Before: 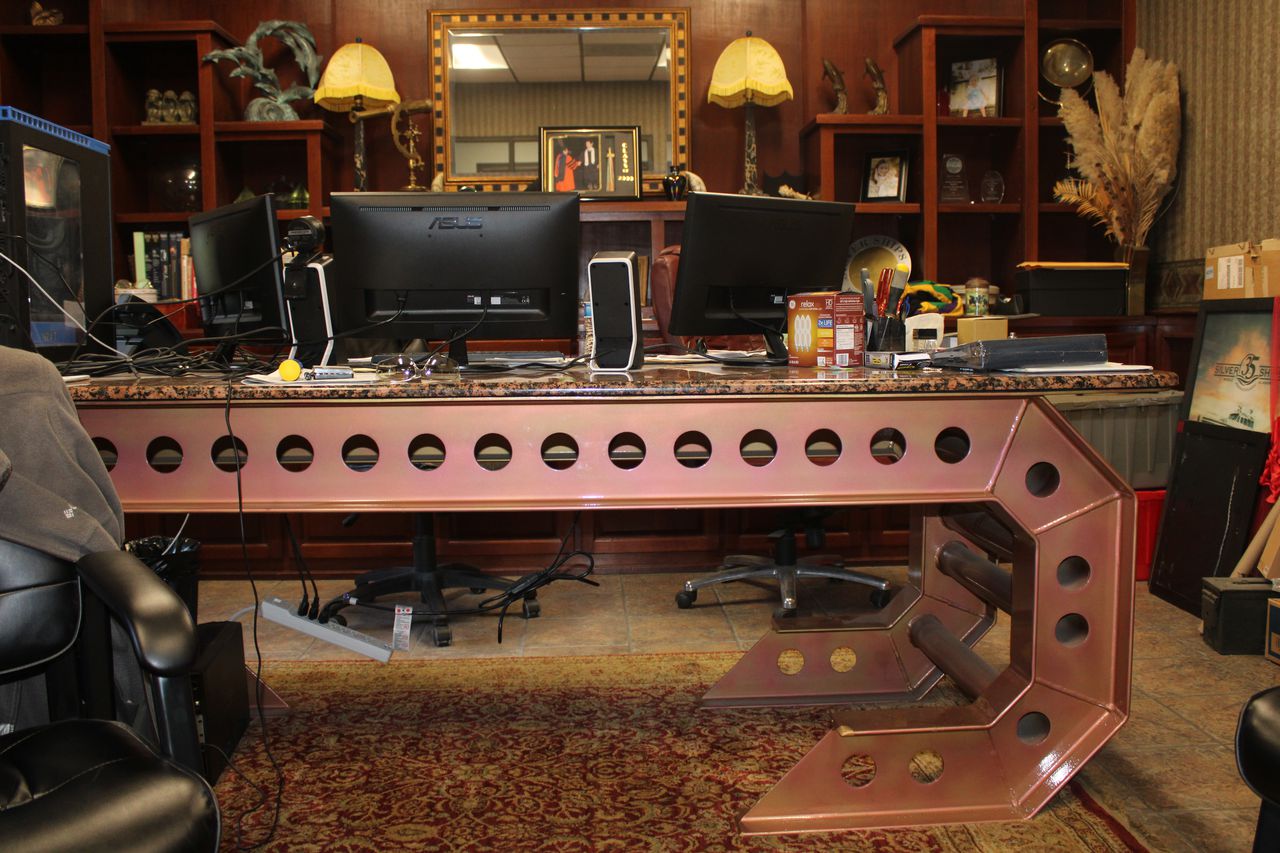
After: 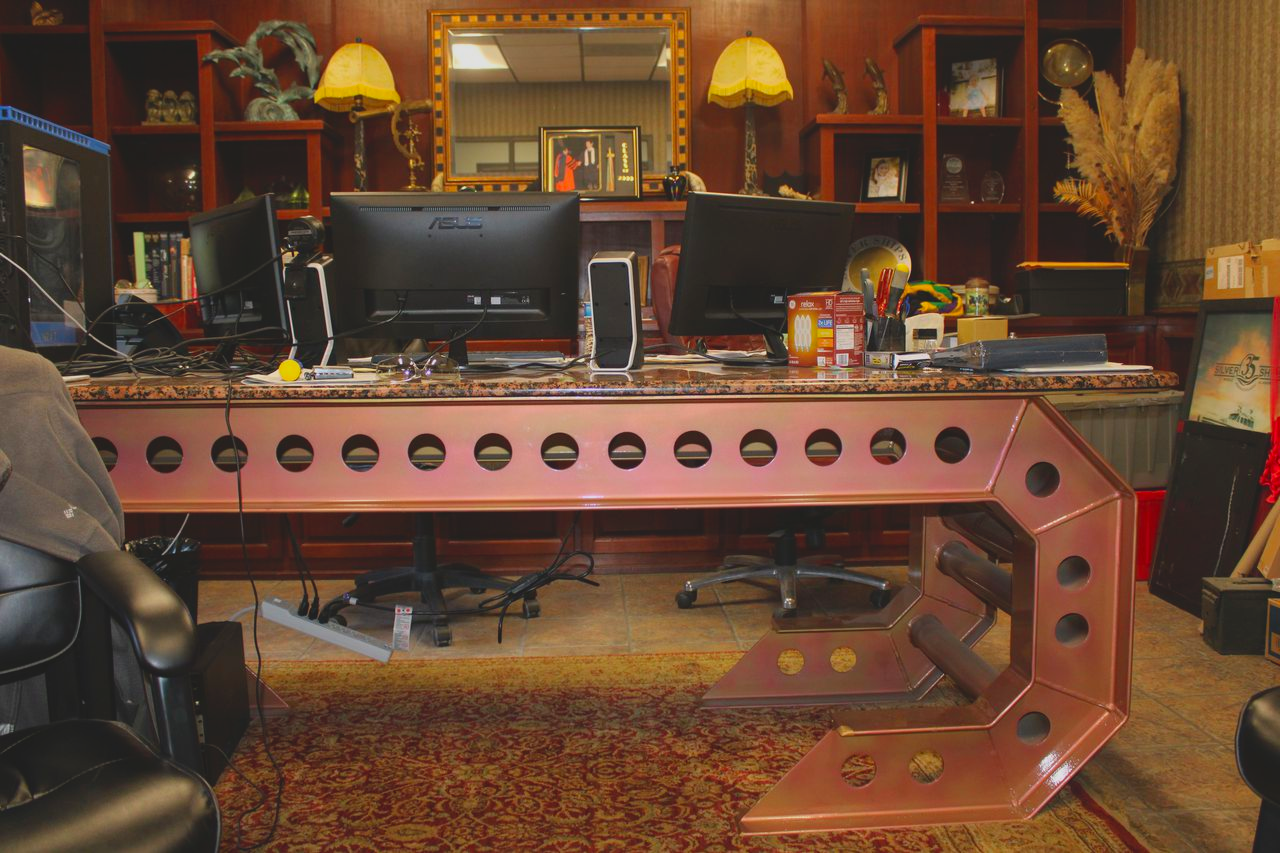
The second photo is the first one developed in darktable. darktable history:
contrast brightness saturation: contrast -0.209, saturation 0.185
